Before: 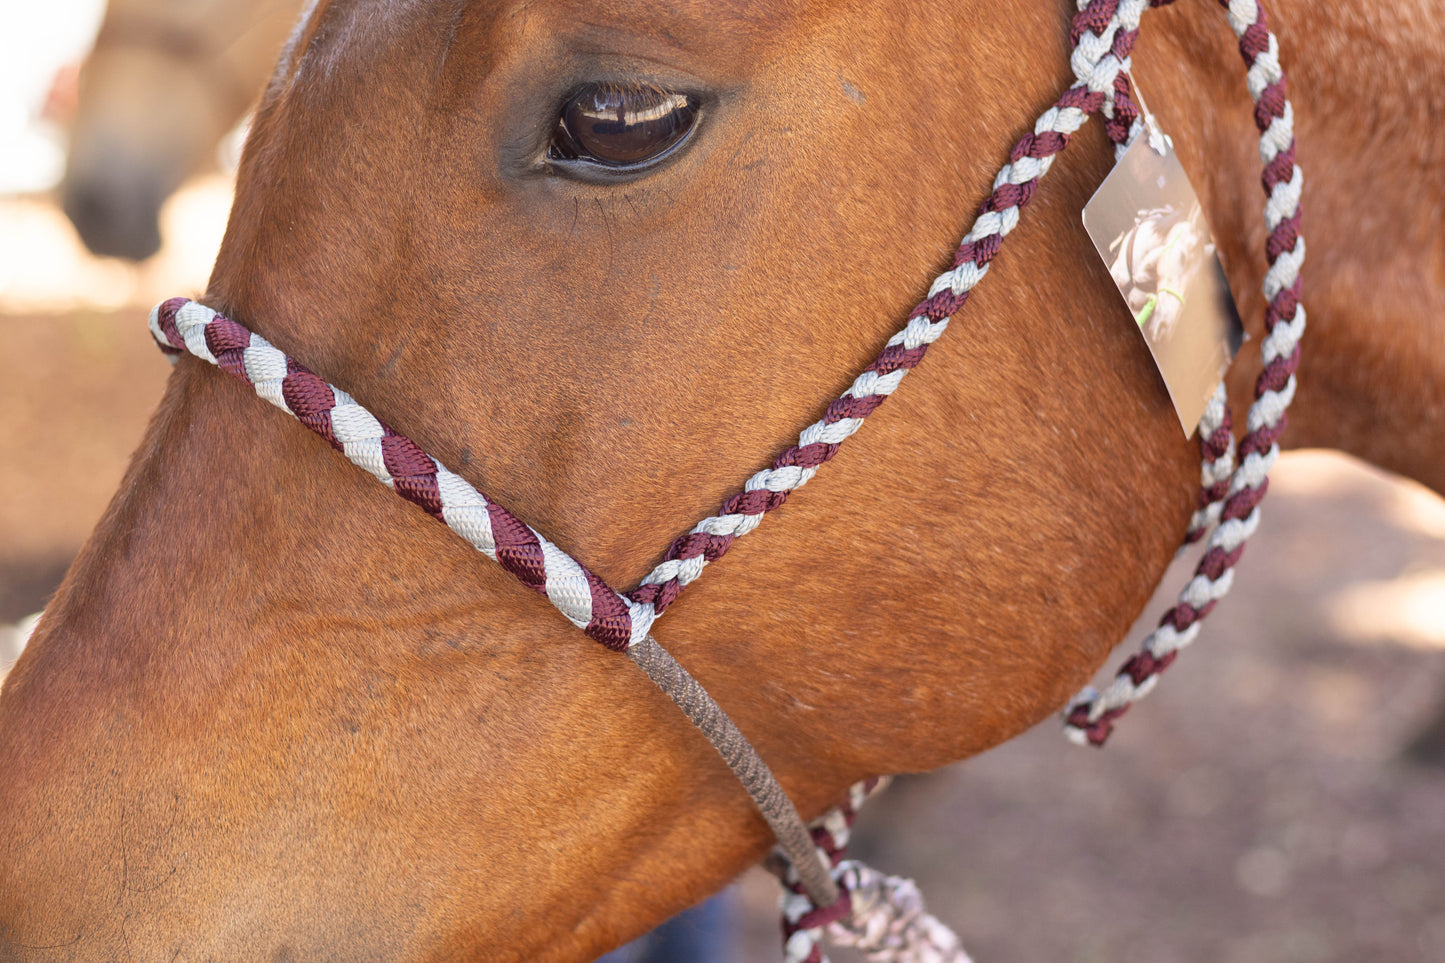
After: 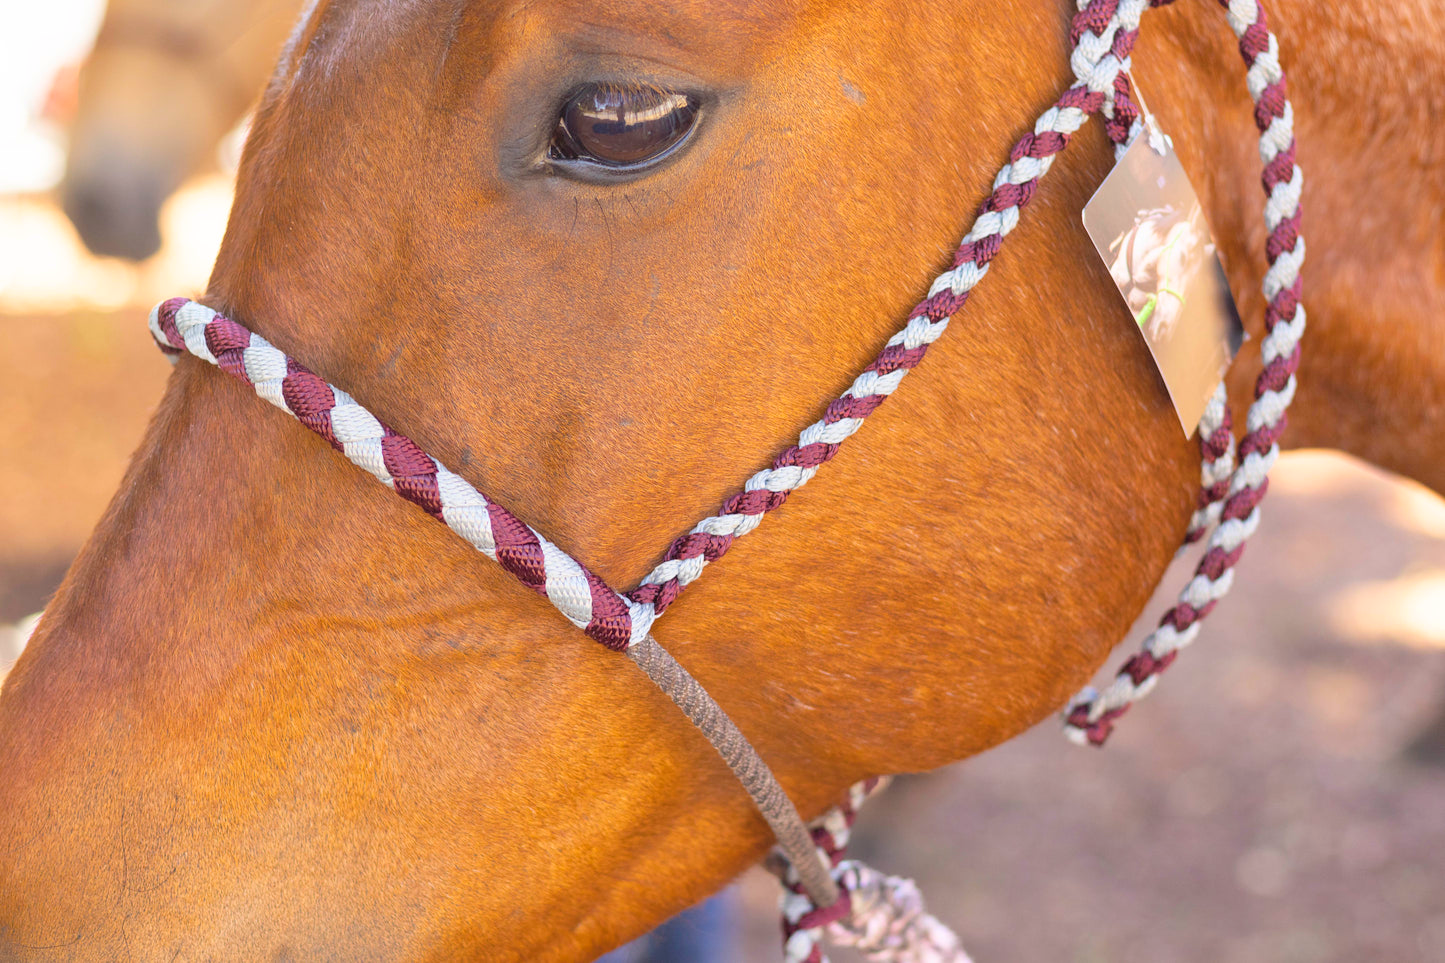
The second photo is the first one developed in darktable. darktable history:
contrast brightness saturation: brightness 0.149
color balance rgb: linear chroma grading › global chroma 14.463%, perceptual saturation grading › global saturation 19.482%
